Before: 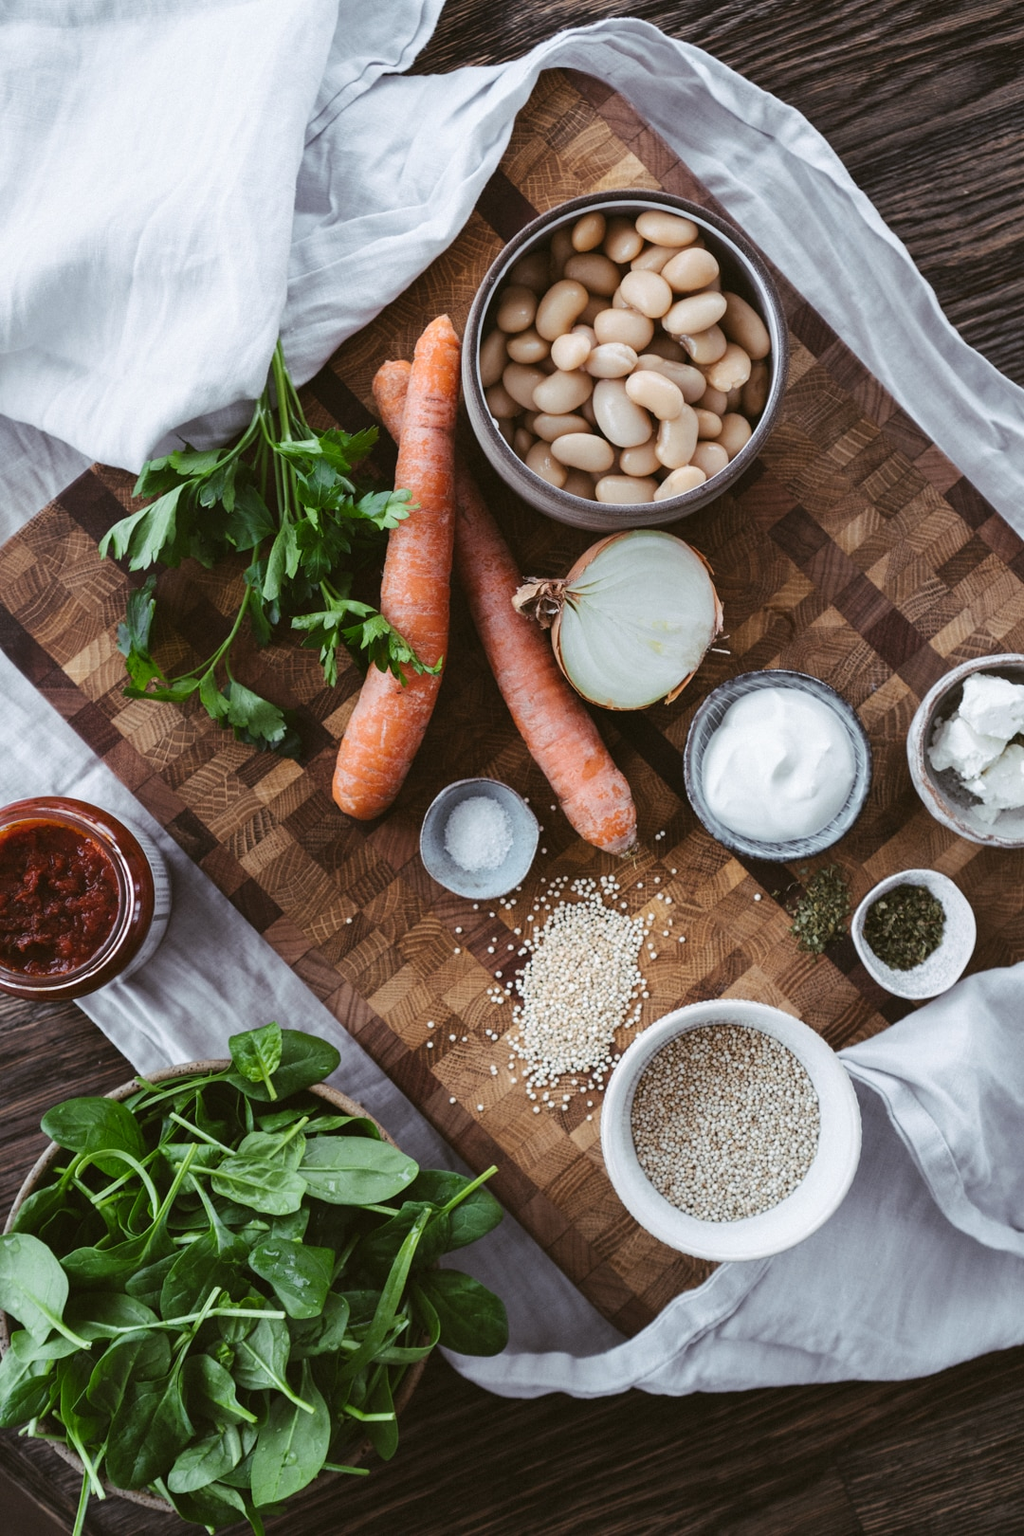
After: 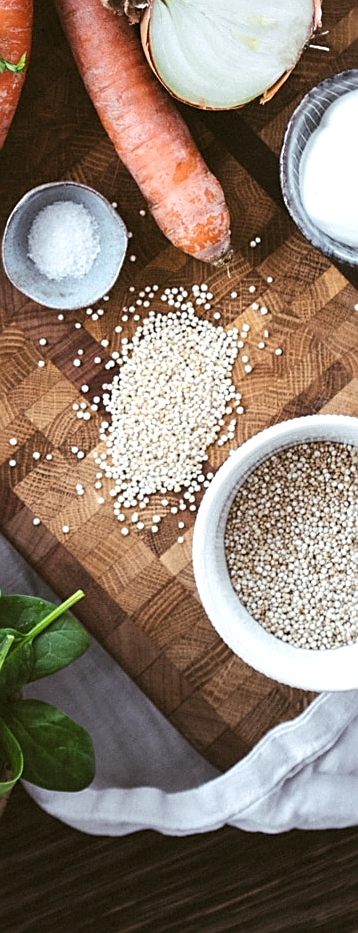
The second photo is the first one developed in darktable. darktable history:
sharpen: on, module defaults
crop: left 40.907%, top 39.478%, right 25.864%, bottom 2.883%
exposure: black level correction 0.001, exposure 0.498 EV, compensate exposure bias true, compensate highlight preservation false
